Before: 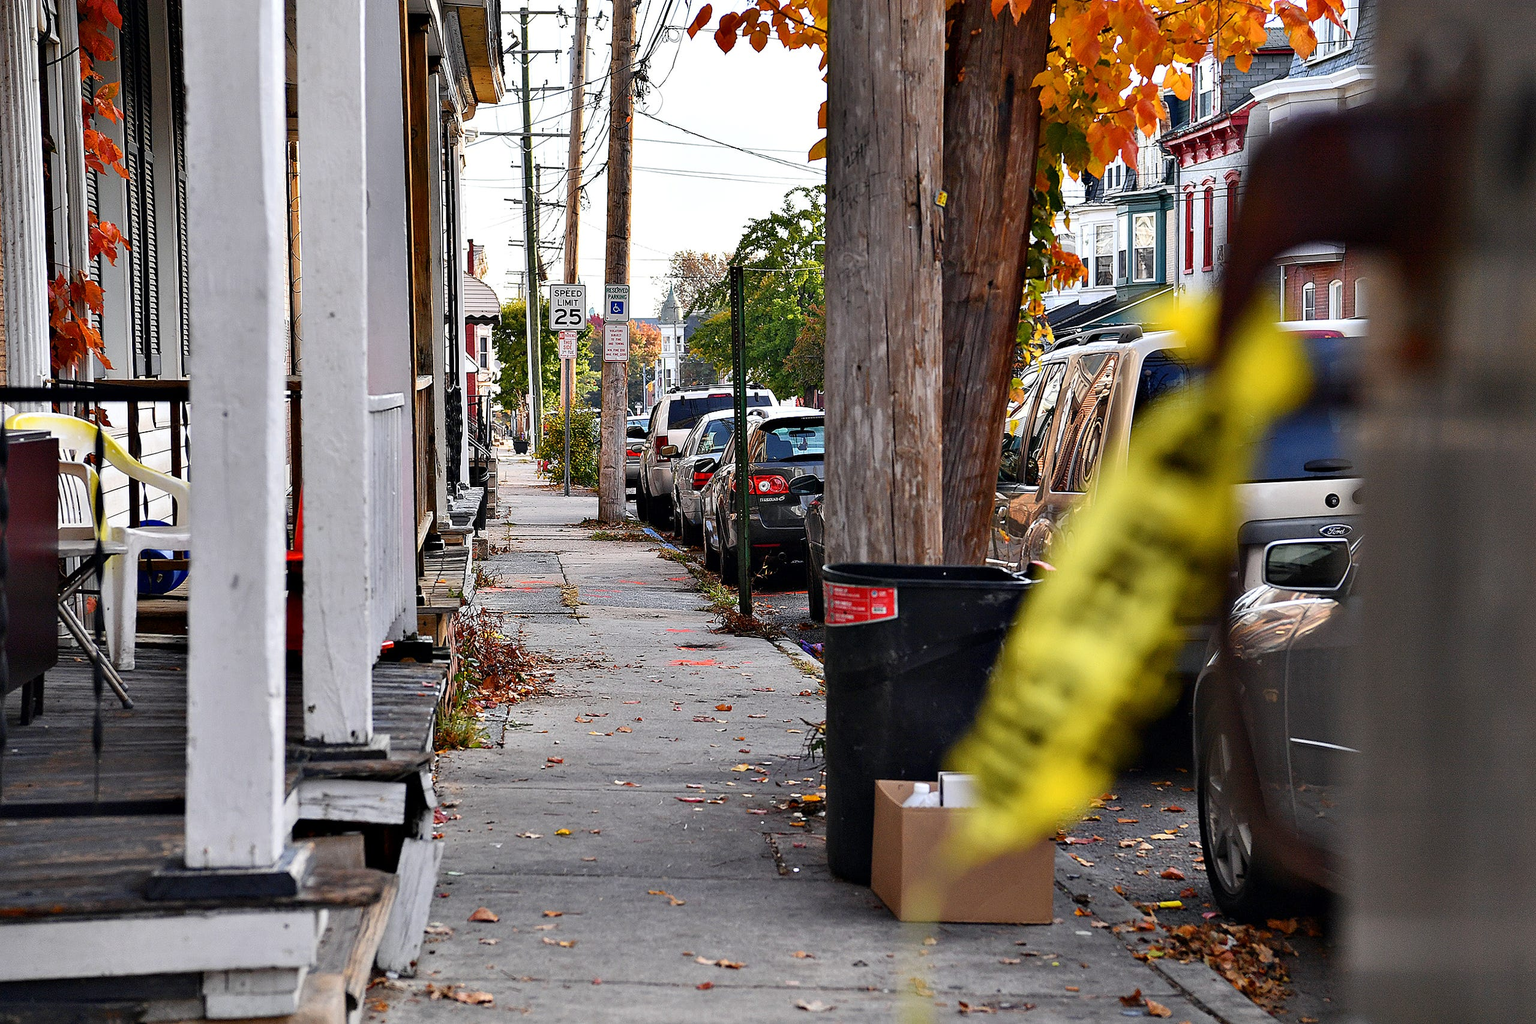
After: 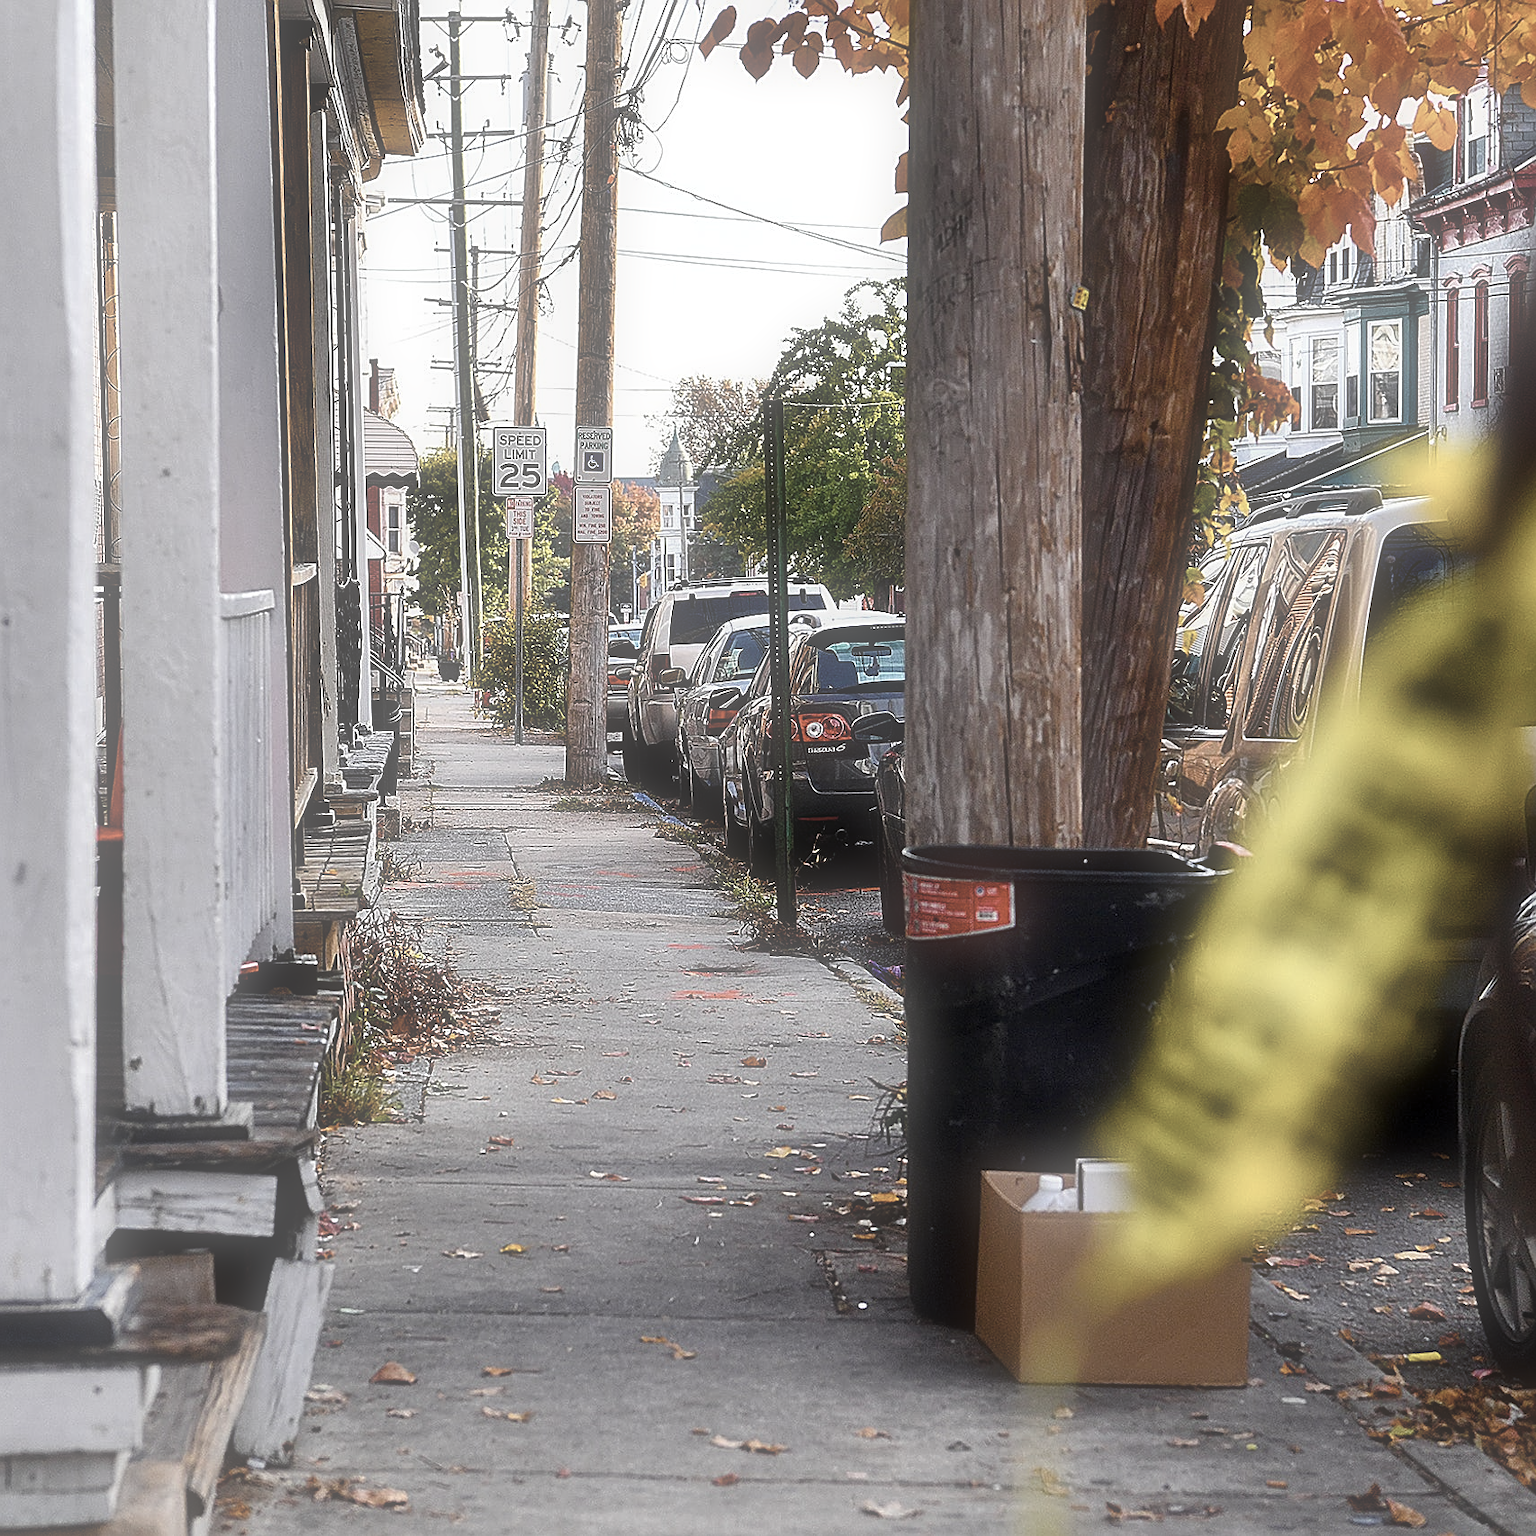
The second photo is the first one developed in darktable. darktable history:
crop and rotate: left 14.436%, right 18.898%
sharpen: on, module defaults
soften: size 60.24%, saturation 65.46%, brightness 0.506 EV, mix 25.7%
color balance rgb: perceptual saturation grading › global saturation 20%, perceptual saturation grading › highlights -25%, perceptual saturation grading › shadows 25%, global vibrance 50%
local contrast: highlights 100%, shadows 100%, detail 120%, midtone range 0.2
color correction: saturation 0.5
